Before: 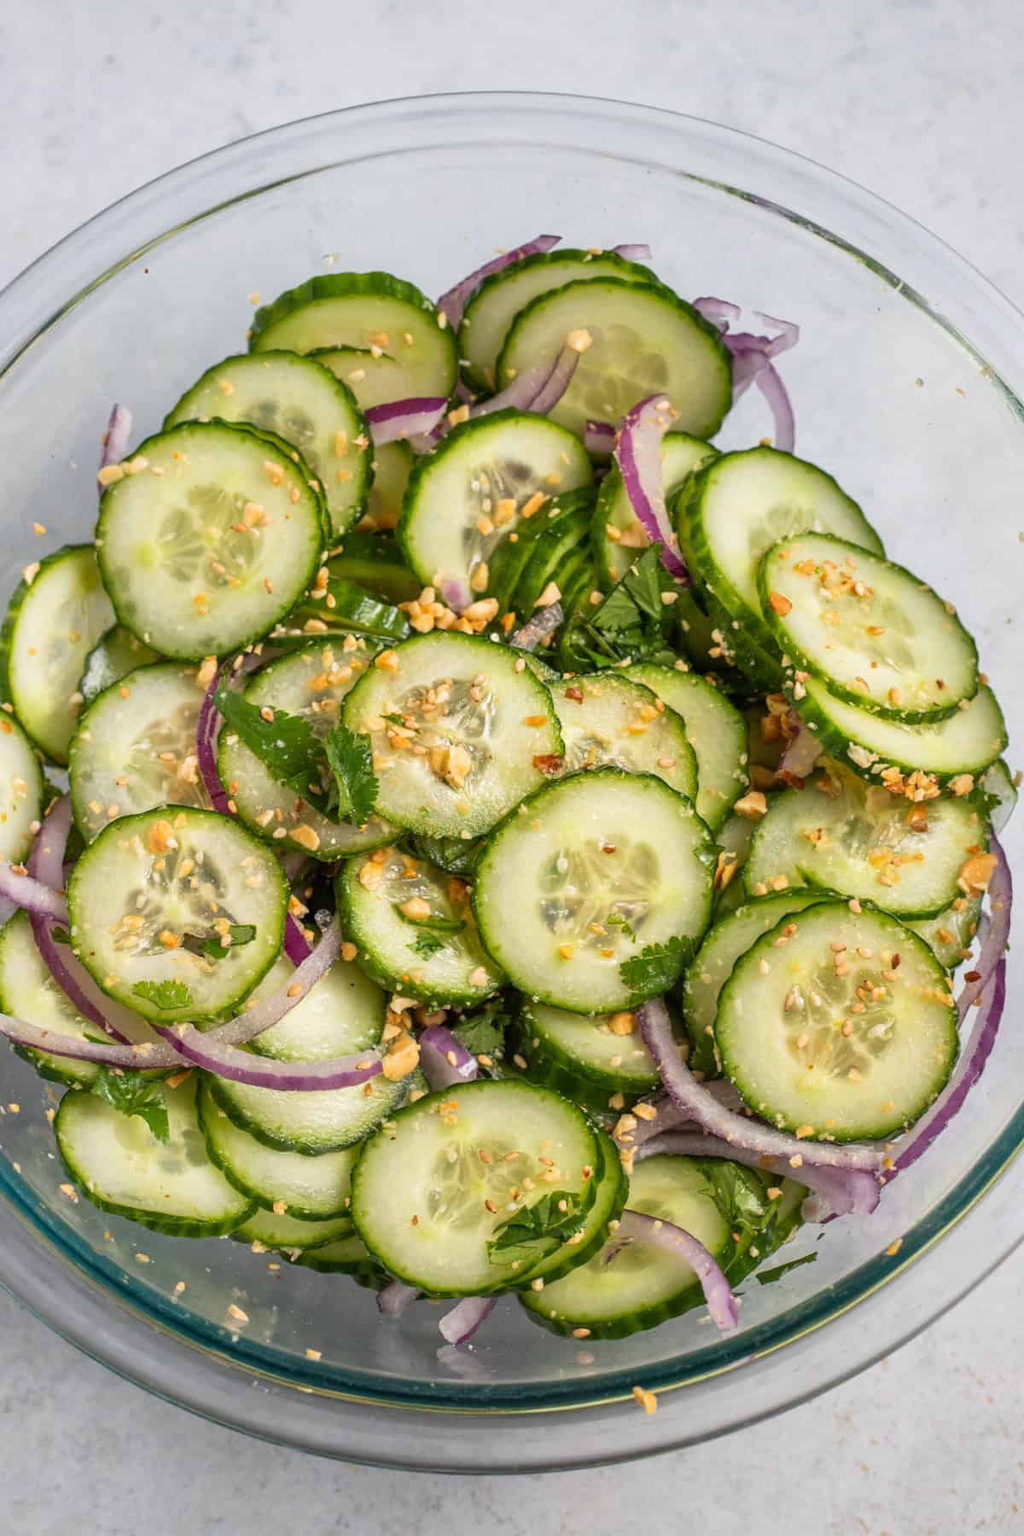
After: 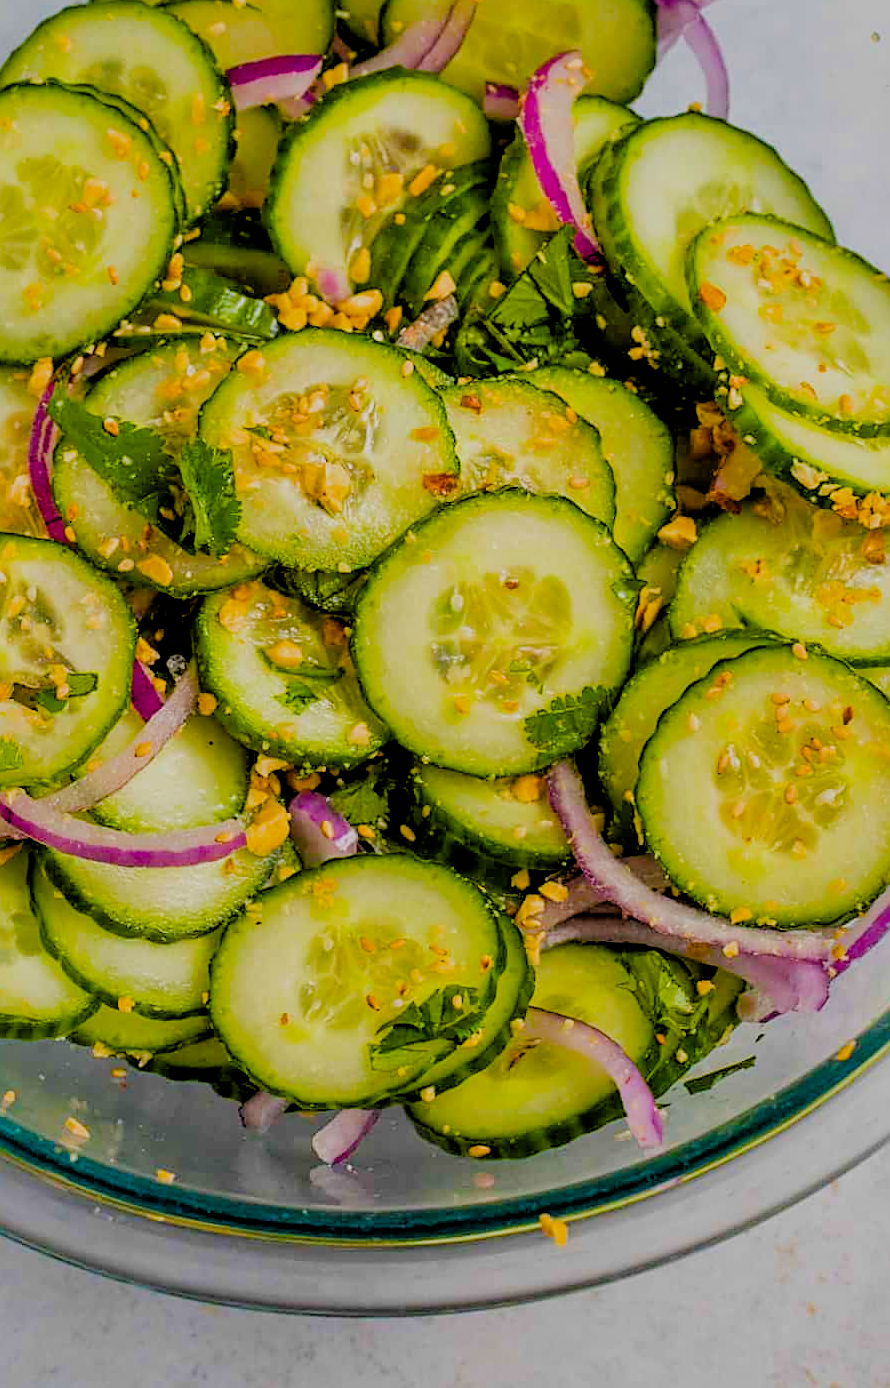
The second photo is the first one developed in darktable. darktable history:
shadows and highlights: shadows 37.19, highlights -28.18, soften with gaussian
crop: left 16.879%, top 22.848%, right 8.904%
exposure: exposure 0.131 EV, compensate exposure bias true, compensate highlight preservation false
sharpen: on, module defaults
color balance rgb: linear chroma grading › shadows 10.413%, linear chroma grading › highlights 9.038%, linear chroma grading › global chroma 14.838%, linear chroma grading › mid-tones 14.753%, perceptual saturation grading › global saturation 20%, perceptual saturation grading › highlights -24.926%, perceptual saturation grading › shadows 24.102%, global vibrance 50.652%
filmic rgb: black relative exposure -2.95 EV, white relative exposure 4.56 EV, threshold 5.95 EV, hardness 1.73, contrast 1.257, enable highlight reconstruction true
tone equalizer: -8 EV 0.263 EV, -7 EV 0.396 EV, -6 EV 0.377 EV, -5 EV 0.216 EV, -3 EV -0.246 EV, -2 EV -0.421 EV, -1 EV -0.434 EV, +0 EV -0.248 EV, edges refinement/feathering 500, mask exposure compensation -1.57 EV, preserve details no
